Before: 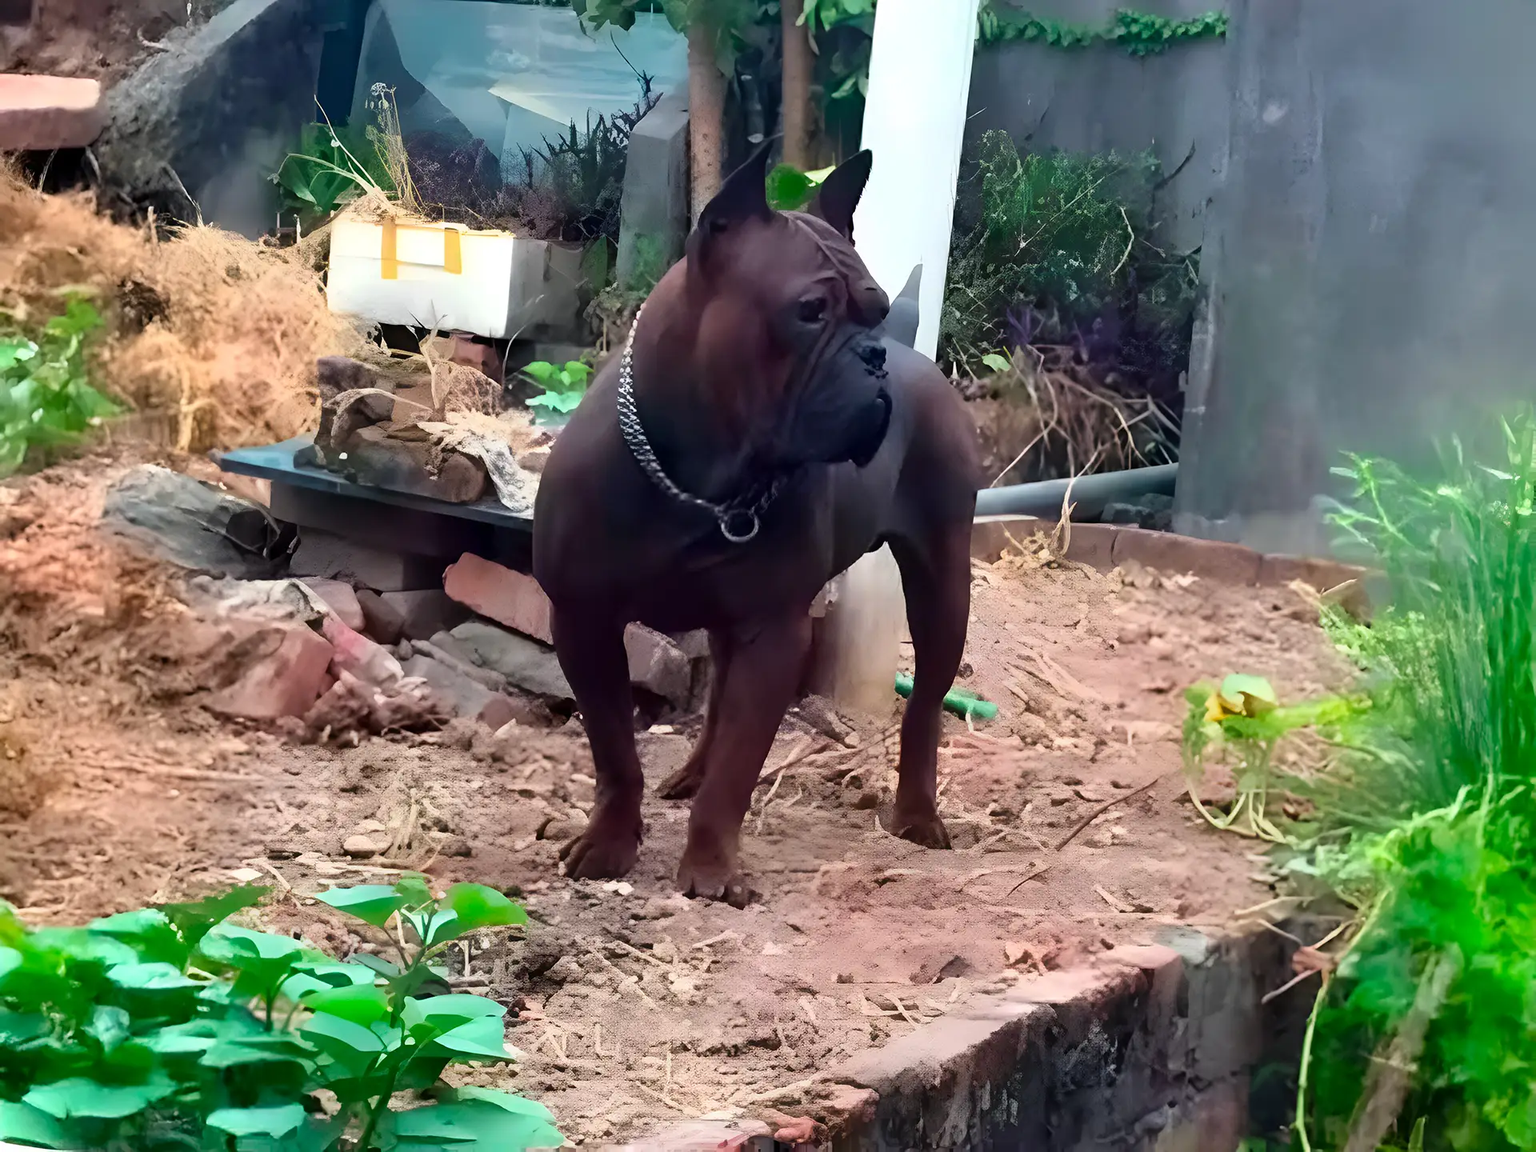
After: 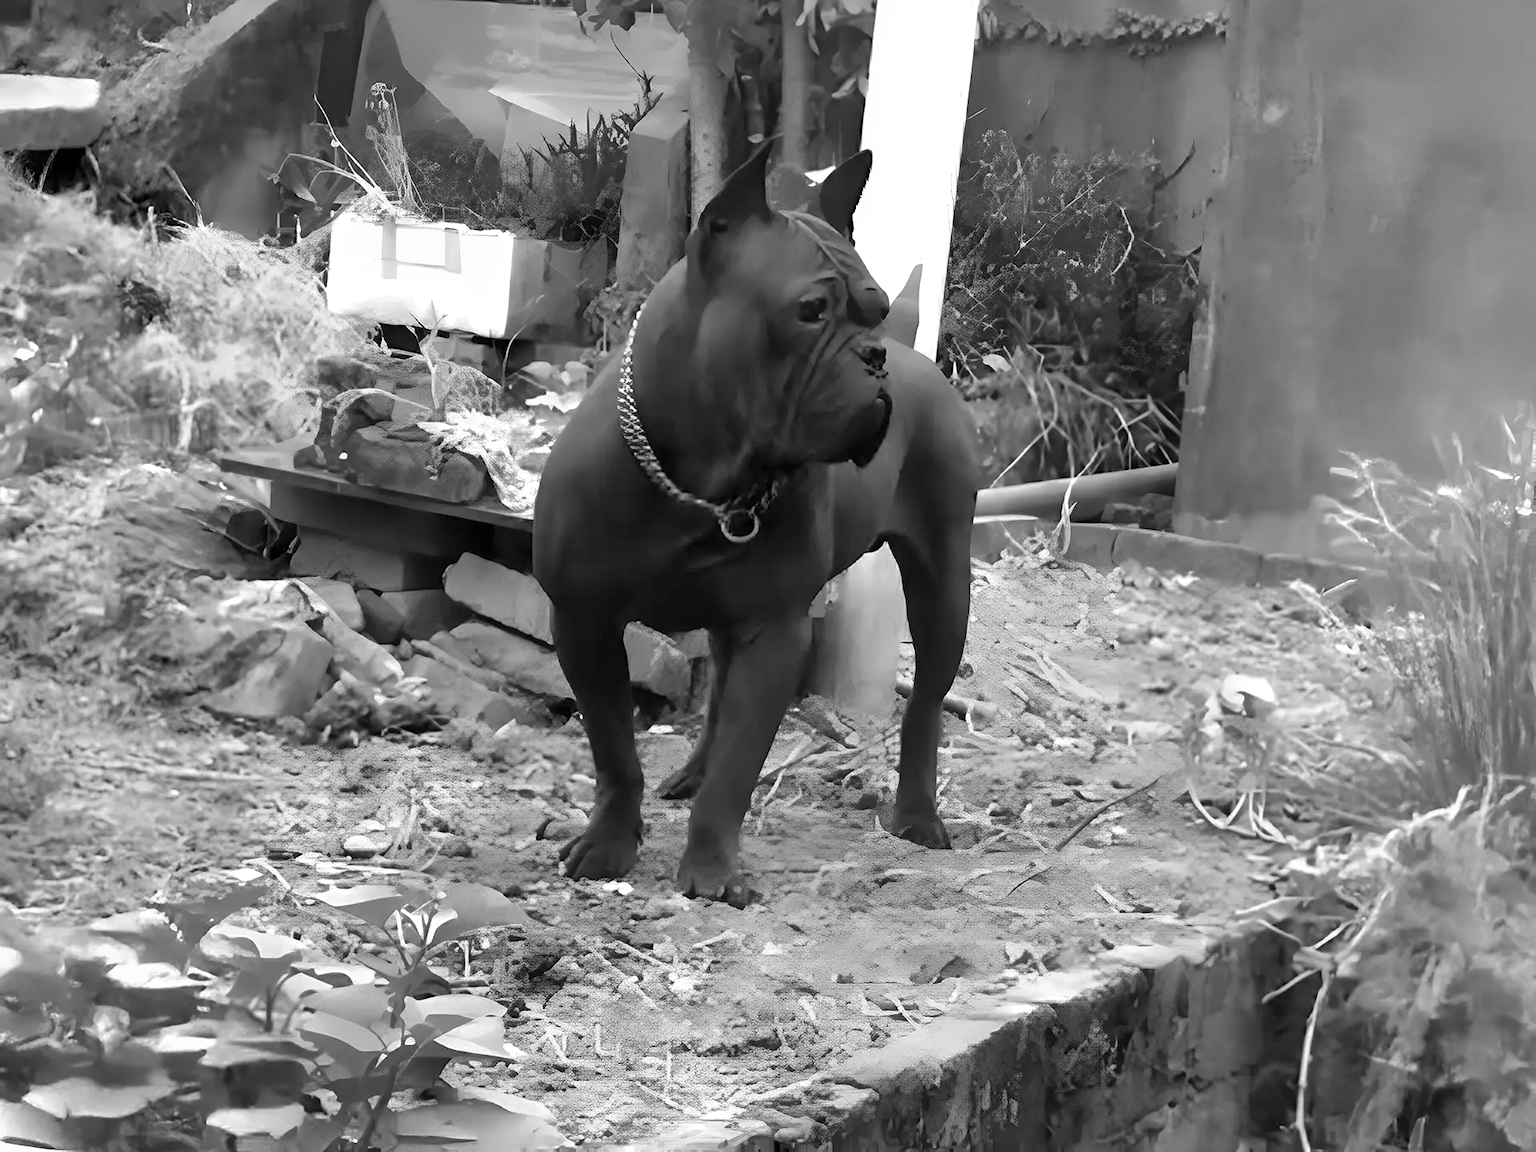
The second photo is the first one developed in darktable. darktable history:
exposure: exposure 0.3 EV, compensate highlight preservation false
monochrome: on, module defaults
shadows and highlights: on, module defaults
color correction: highlights a* 10.32, highlights b* 14.66, shadows a* -9.59, shadows b* -15.02
